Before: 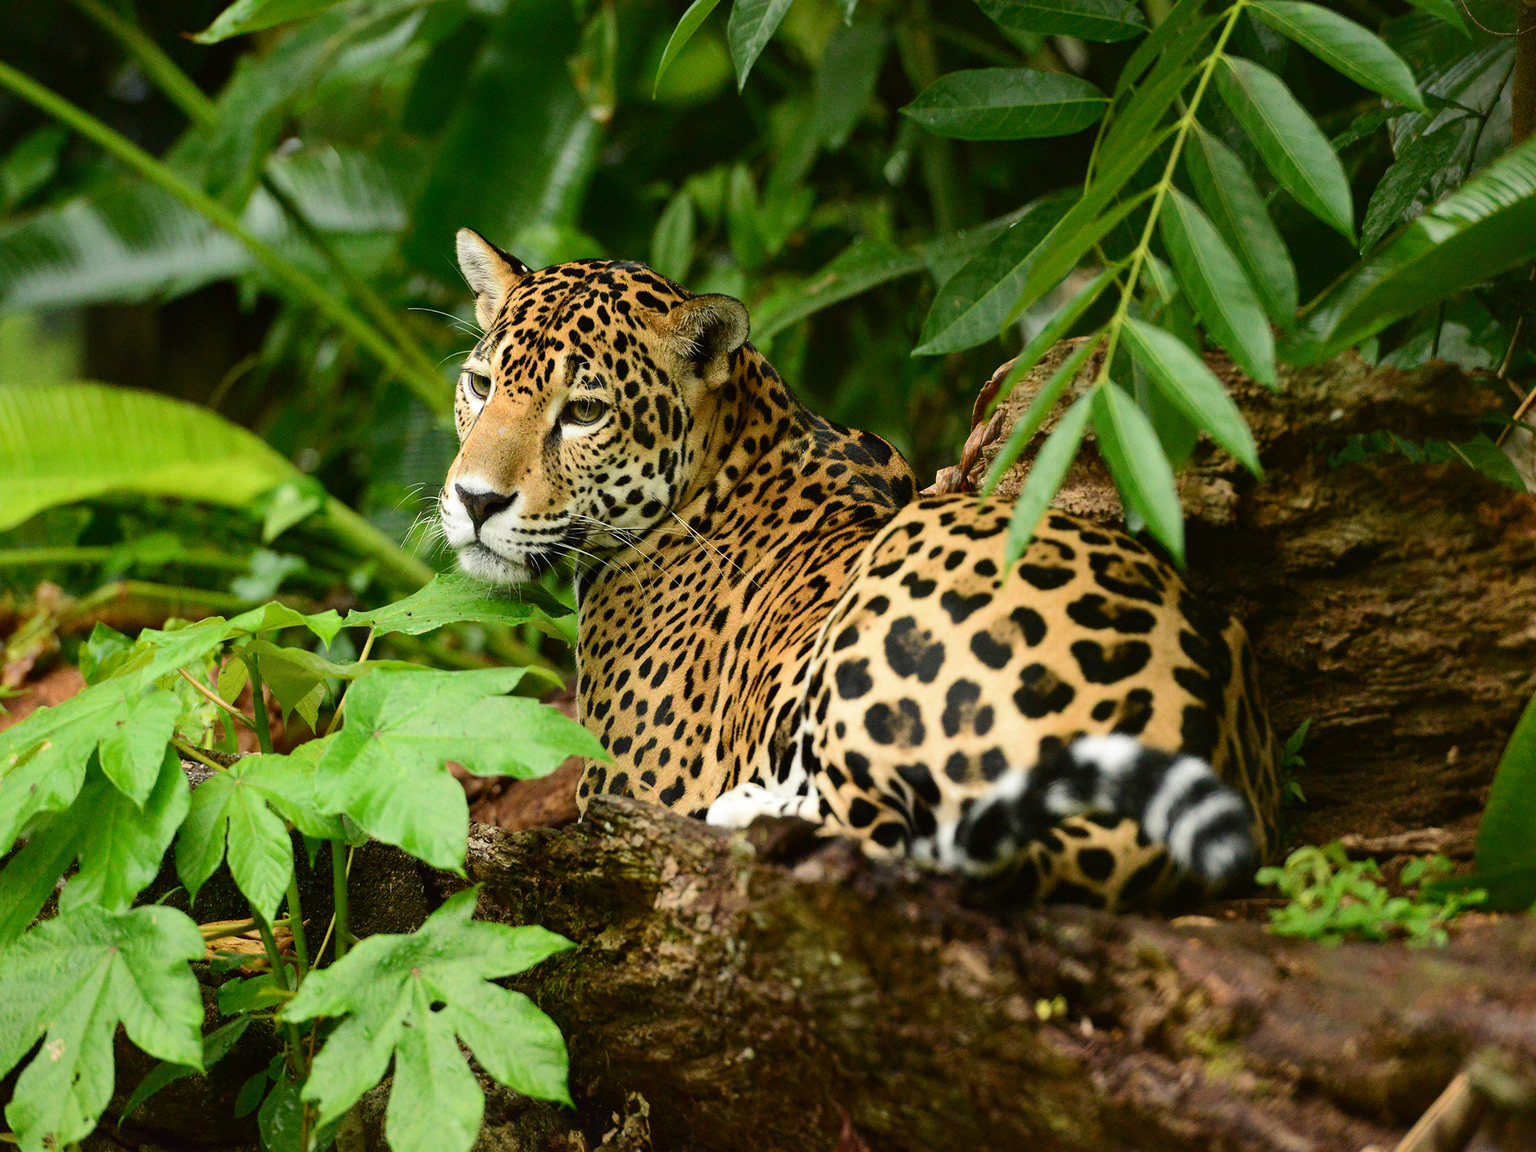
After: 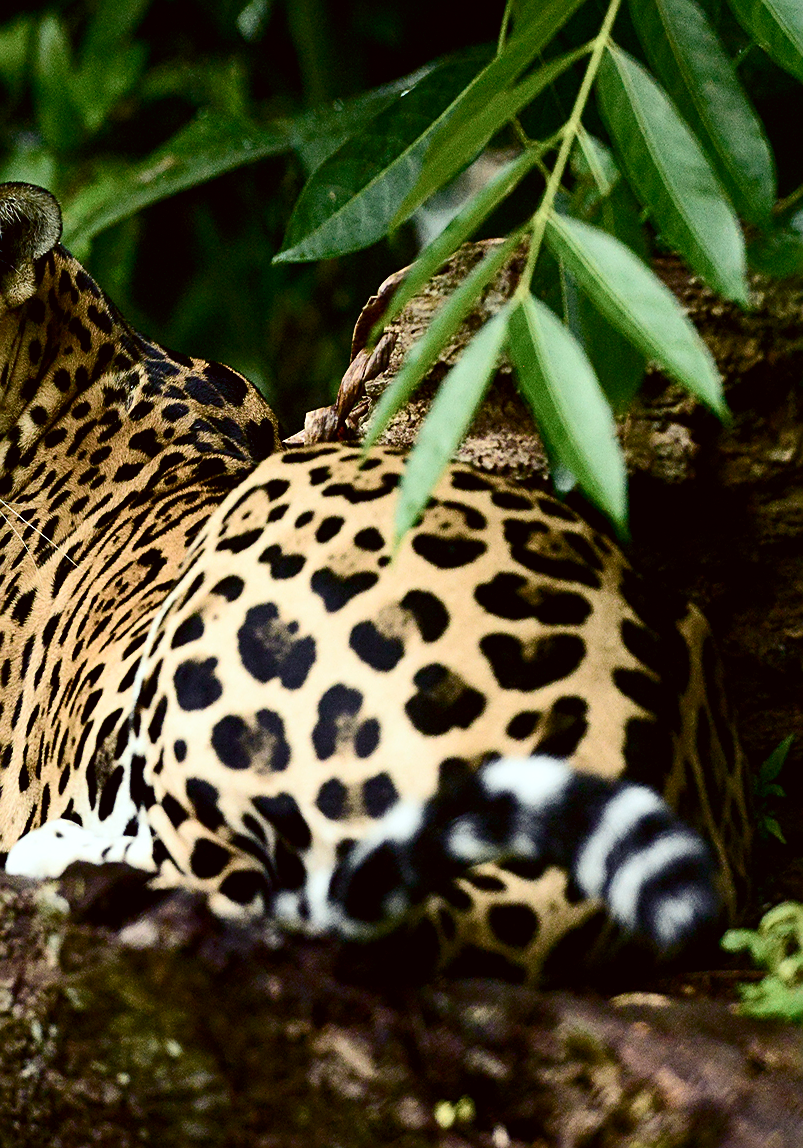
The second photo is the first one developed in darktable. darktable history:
crop: left 45.721%, top 13.393%, right 14.118%, bottom 10.01%
contrast brightness saturation: contrast 0.25, saturation -0.31
white balance: emerald 1
color balance rgb: shadows lift › luminance -28.76%, shadows lift › chroma 15%, shadows lift › hue 270°, power › chroma 1%, power › hue 255°, highlights gain › luminance 7.14%, highlights gain › chroma 2%, highlights gain › hue 90°, global offset › luminance -0.29%, global offset › hue 260°, perceptual saturation grading › global saturation 20%, perceptual saturation grading › highlights -13.92%, perceptual saturation grading › shadows 50%
sharpen: on, module defaults
color correction: highlights a* -3.28, highlights b* -6.24, shadows a* 3.1, shadows b* 5.19
